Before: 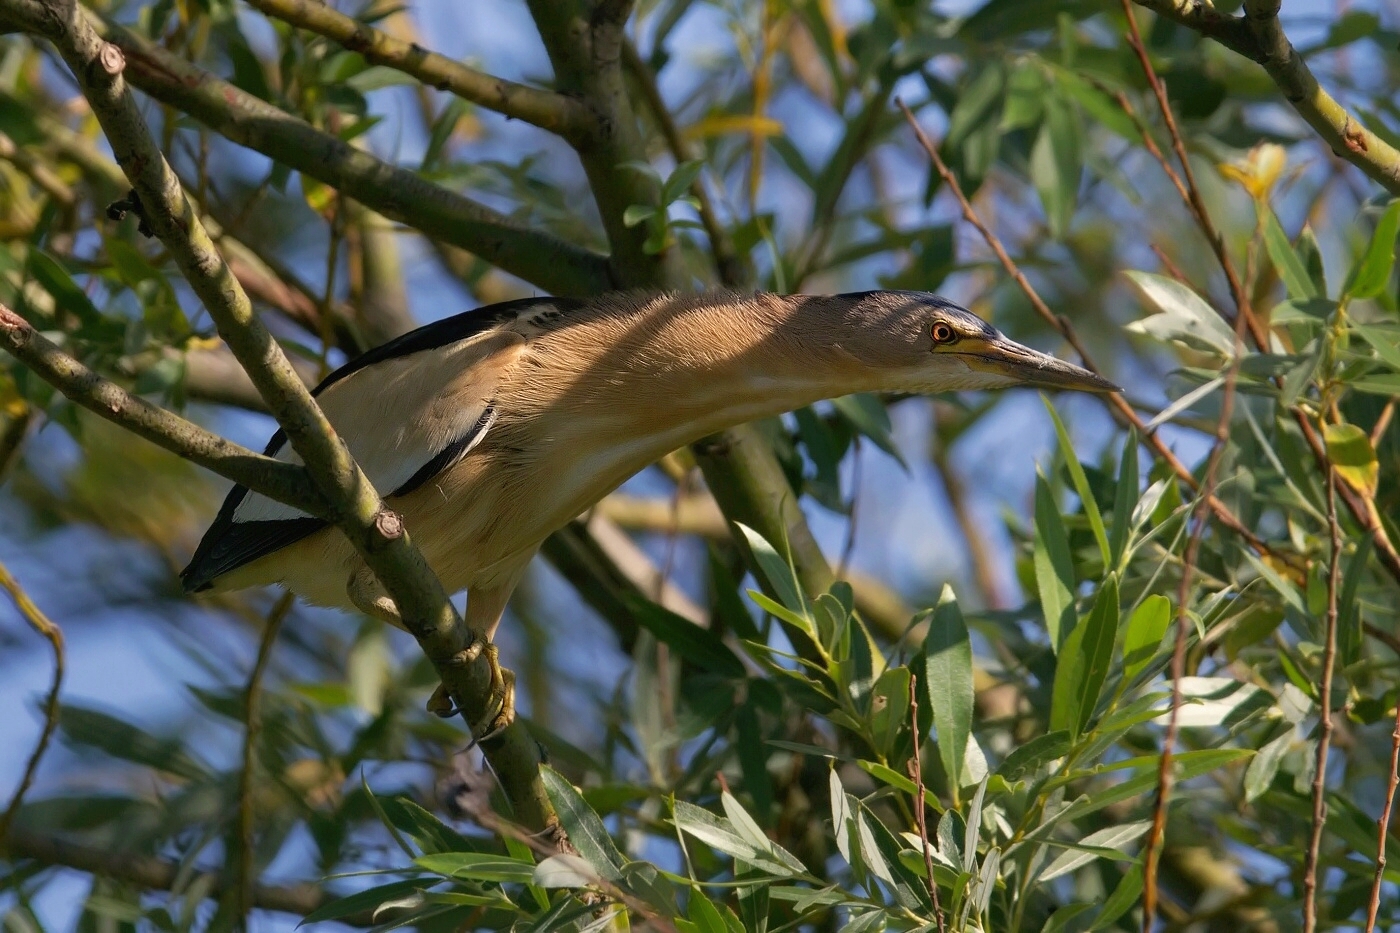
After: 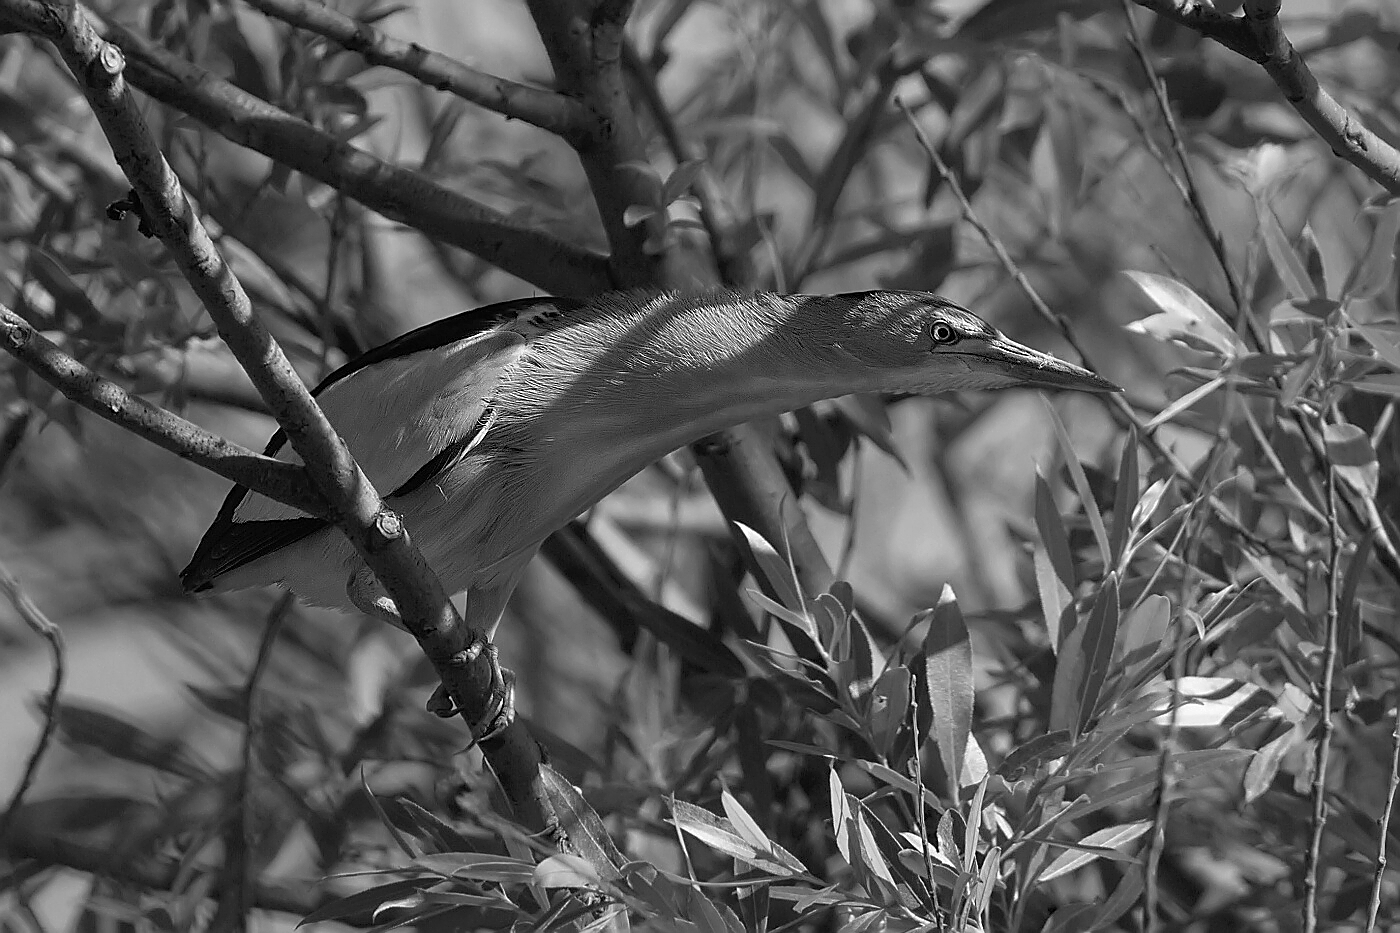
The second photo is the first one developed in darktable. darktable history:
tone equalizer: on, module defaults
contrast brightness saturation: saturation -0.05
monochrome: a 2.21, b -1.33, size 2.2
sharpen: radius 1.4, amount 1.25, threshold 0.7
